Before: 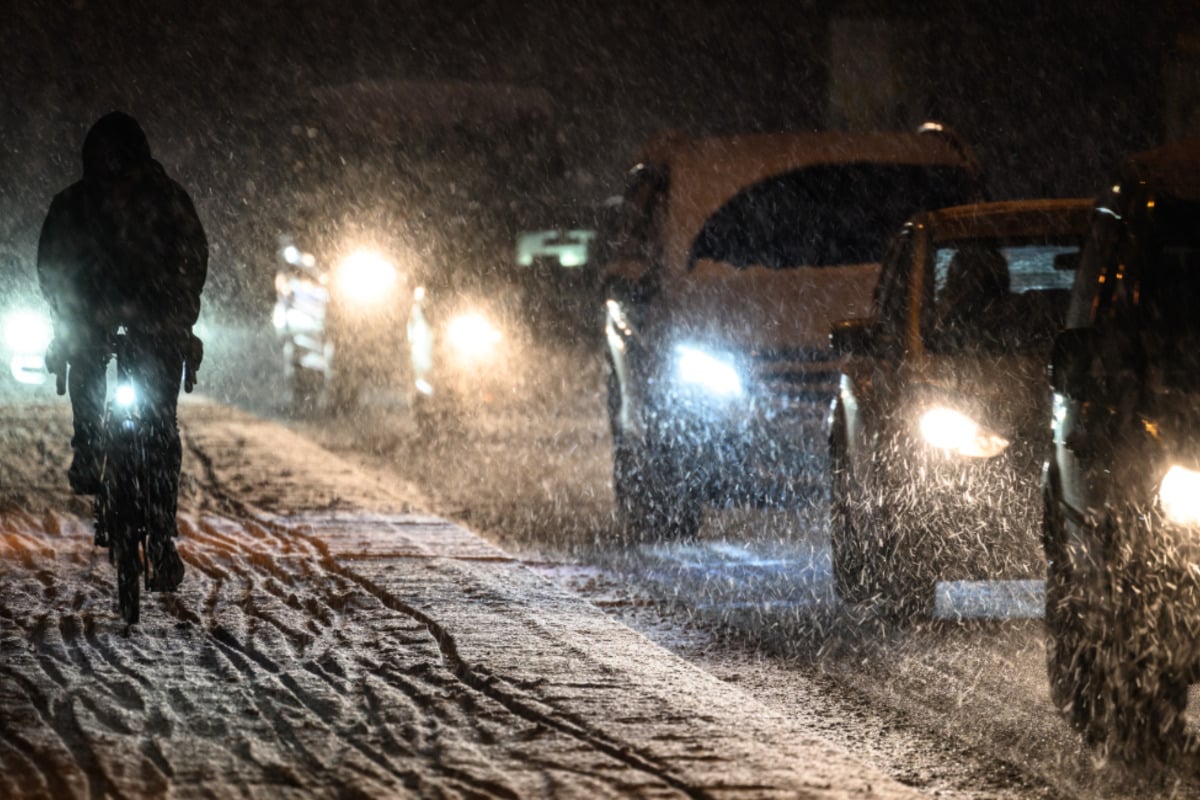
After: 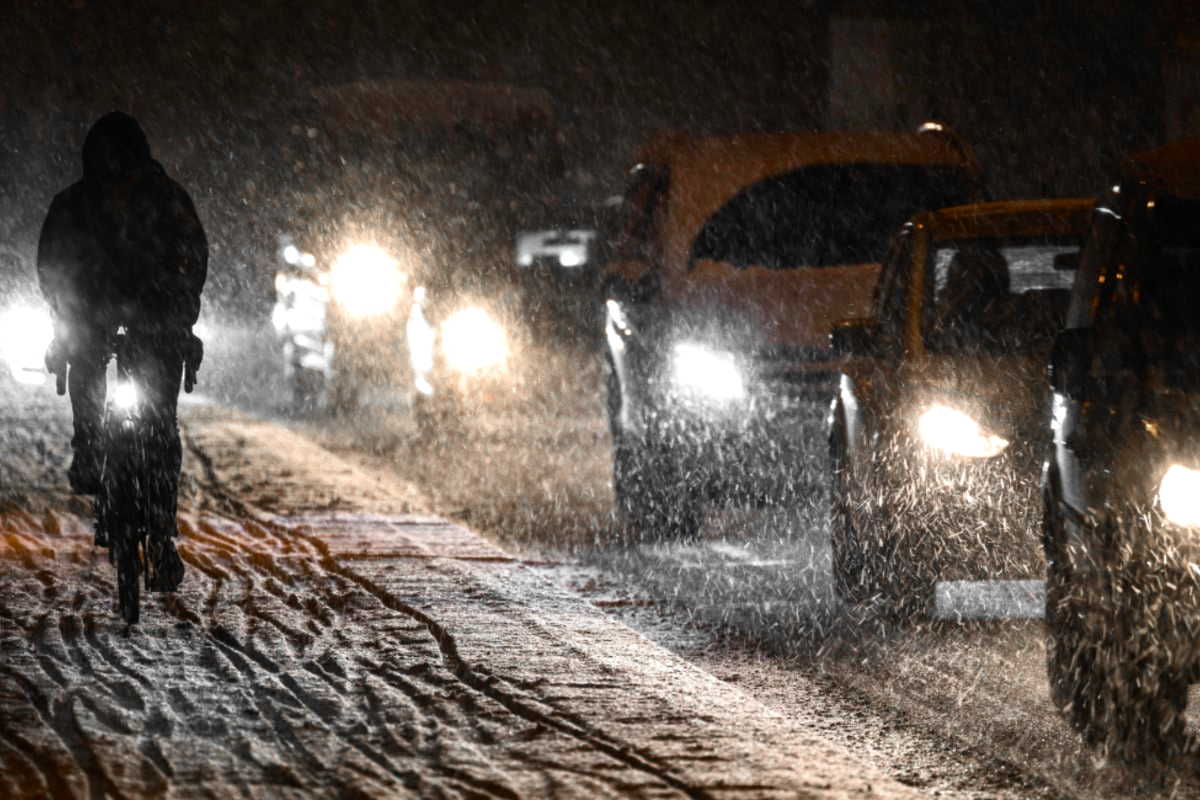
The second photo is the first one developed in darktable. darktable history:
color balance rgb: linear chroma grading › shadows 16%, perceptual saturation grading › global saturation 8%, perceptual saturation grading › shadows 4%, perceptual brilliance grading › global brilliance 2%, perceptual brilliance grading › highlights 8%, perceptual brilliance grading › shadows -4%, global vibrance 16%, saturation formula JzAzBz (2021)
color zones: curves: ch0 [(0, 0.497) (0.096, 0.361) (0.221, 0.538) (0.429, 0.5) (0.571, 0.5) (0.714, 0.5) (0.857, 0.5) (1, 0.497)]; ch1 [(0, 0.5) (0.143, 0.5) (0.257, -0.002) (0.429, 0.04) (0.571, -0.001) (0.714, -0.015) (0.857, 0.024) (1, 0.5)]
